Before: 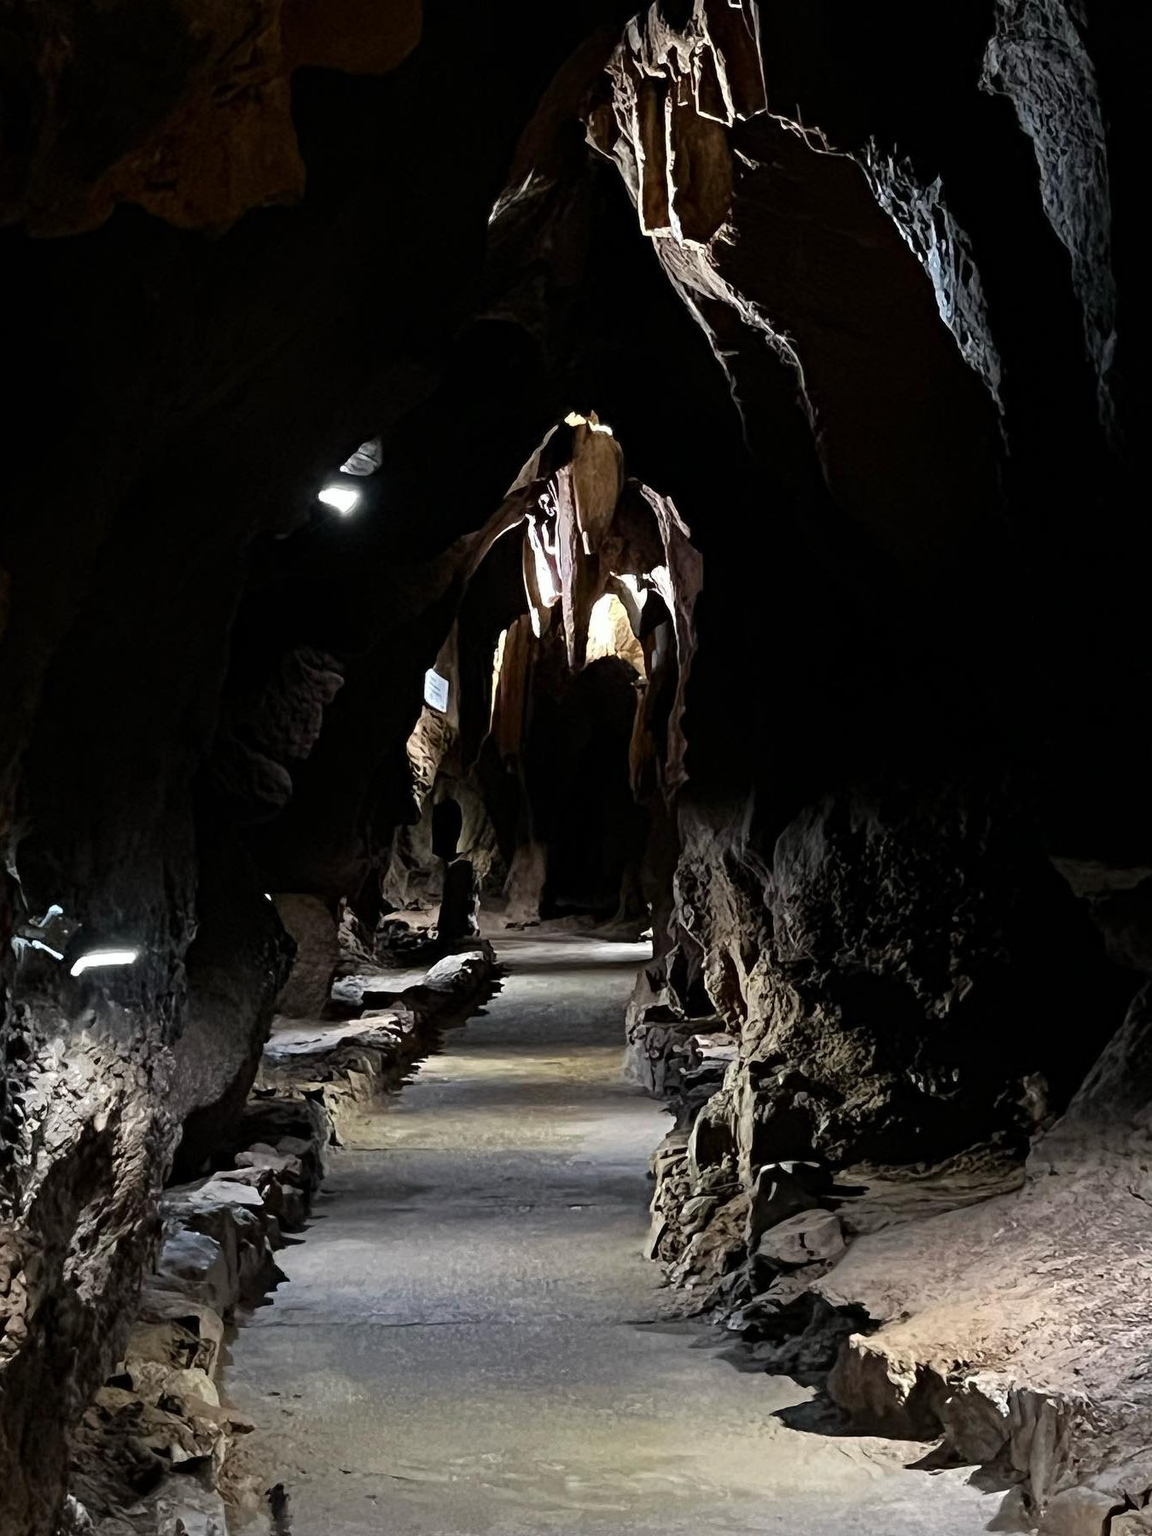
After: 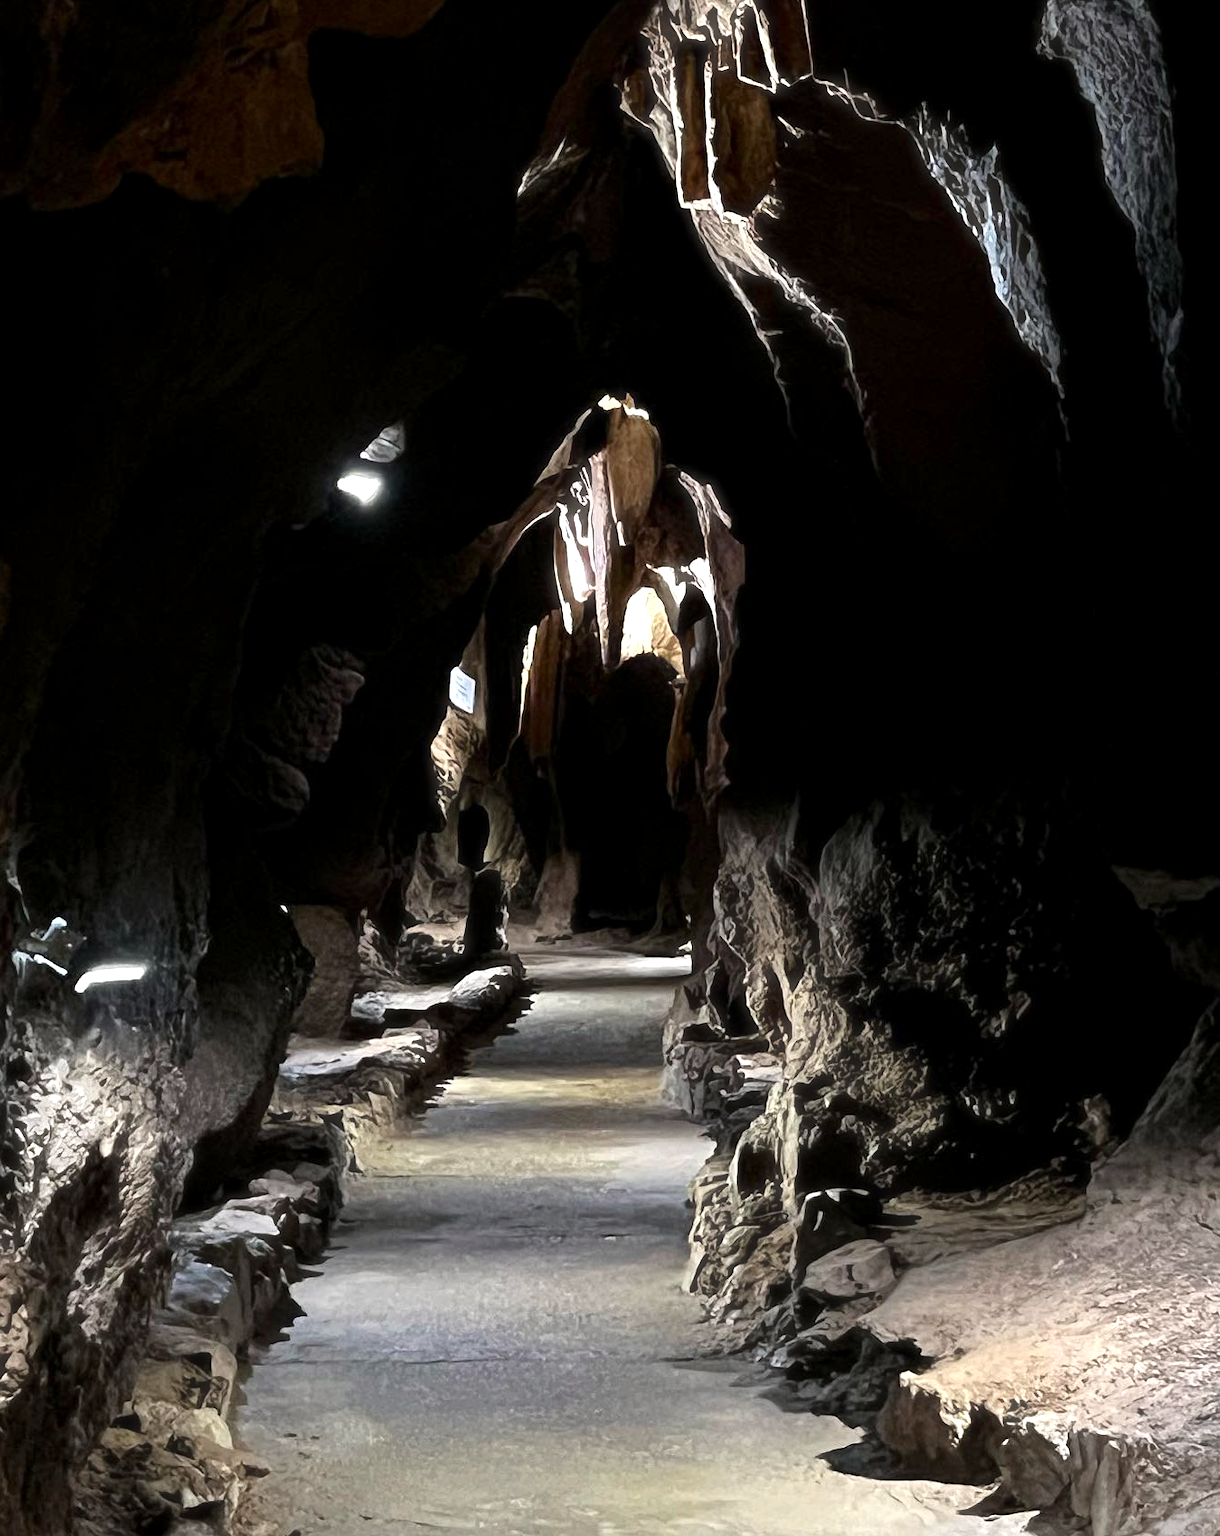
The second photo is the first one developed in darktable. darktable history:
haze removal: strength -0.092, compatibility mode true, adaptive false
crop and rotate: top 2.564%, bottom 3.014%
exposure: black level correction 0.001, exposure 0.5 EV, compensate highlight preservation false
